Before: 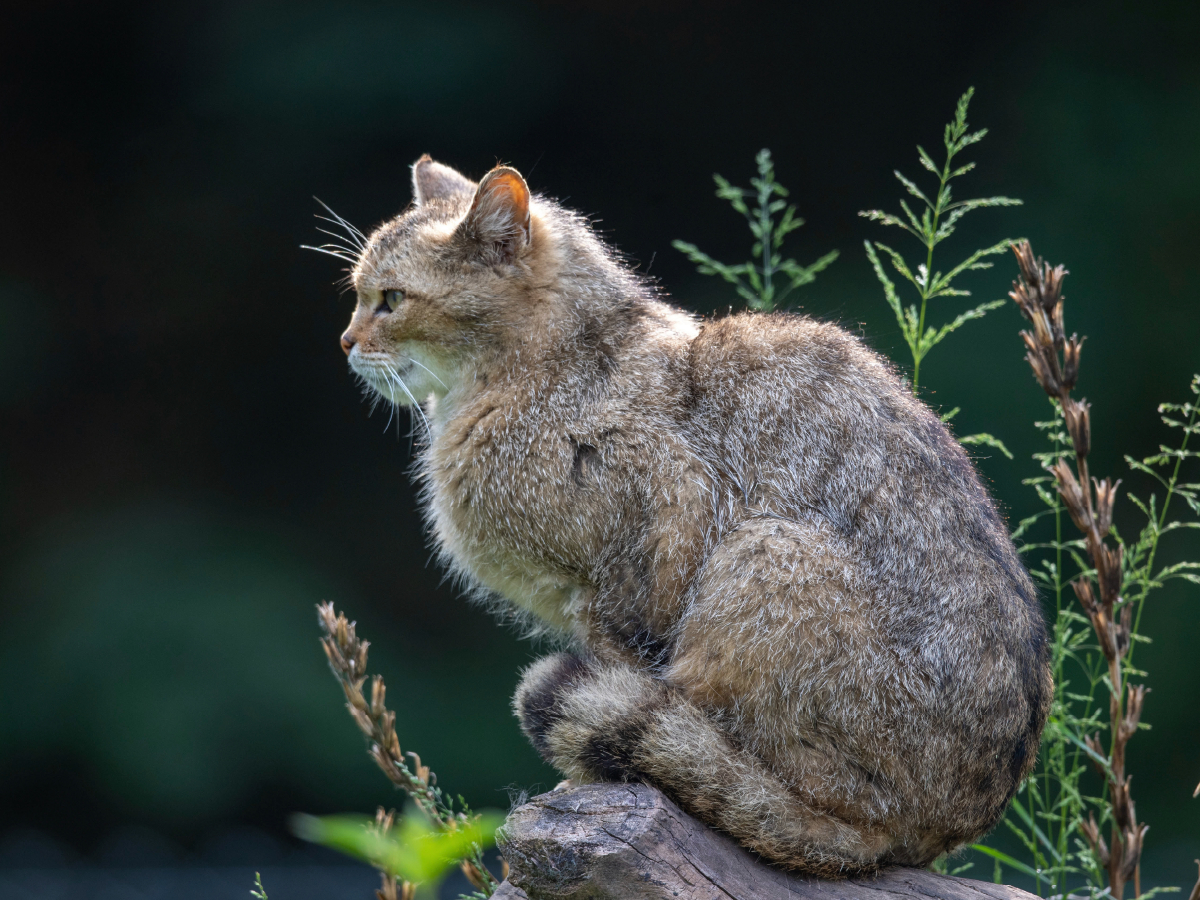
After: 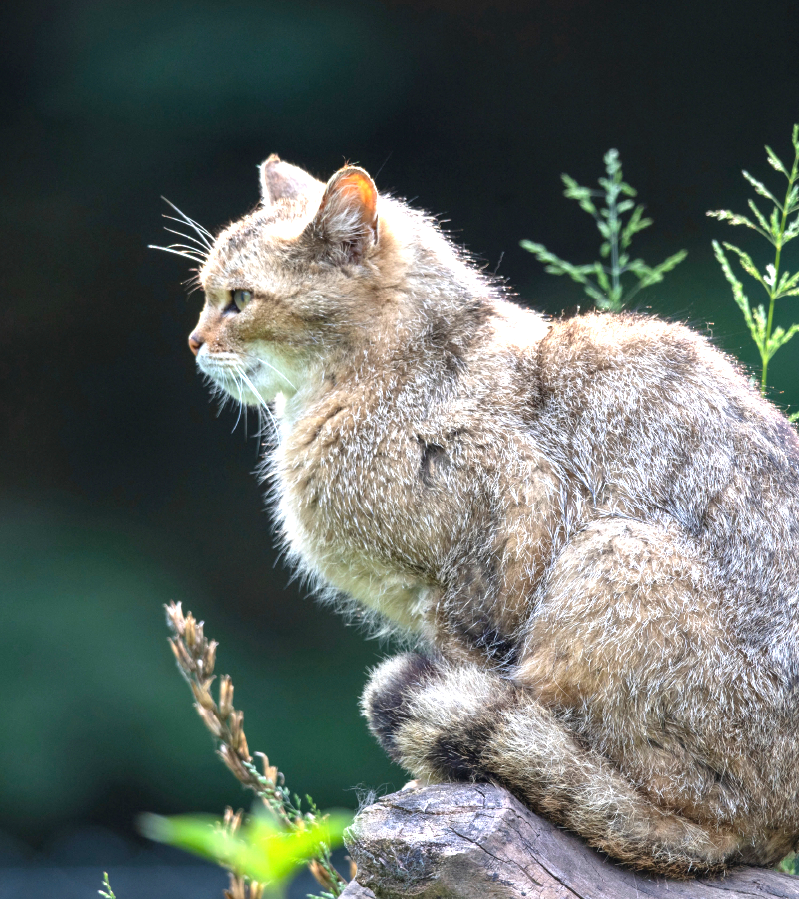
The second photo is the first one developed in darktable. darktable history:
exposure: exposure 1.25 EV, compensate exposure bias true, compensate highlight preservation false
crop and rotate: left 12.673%, right 20.66%
